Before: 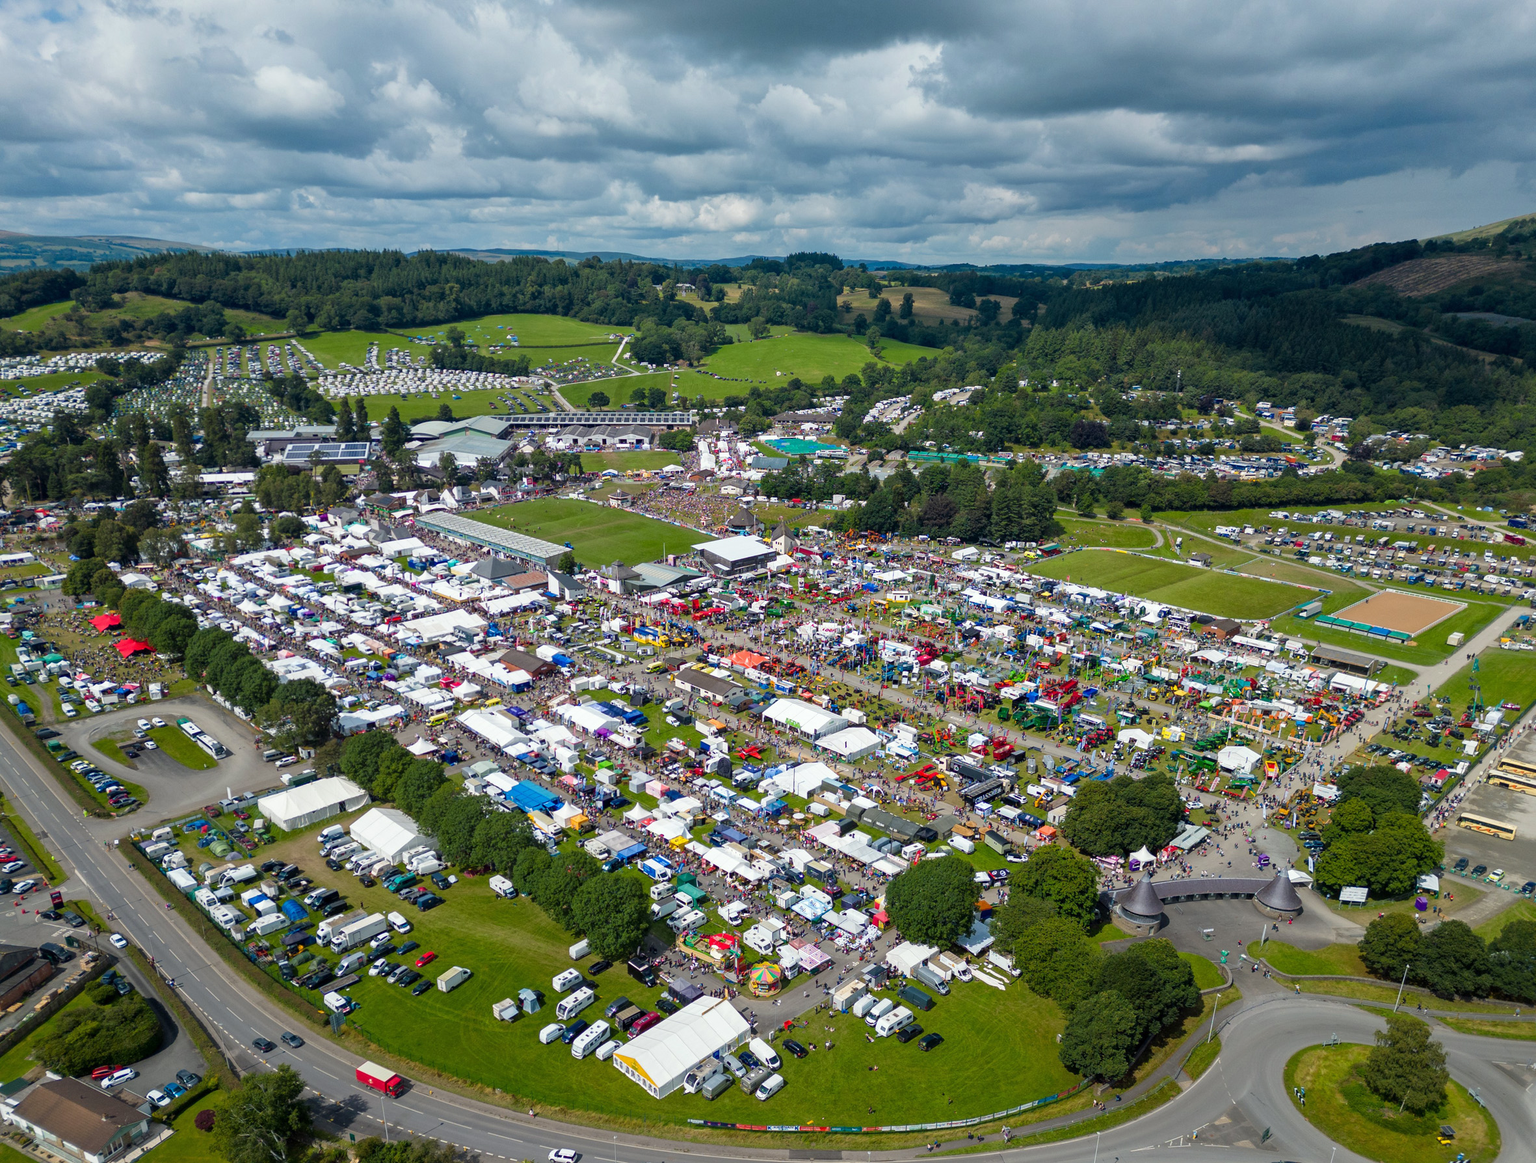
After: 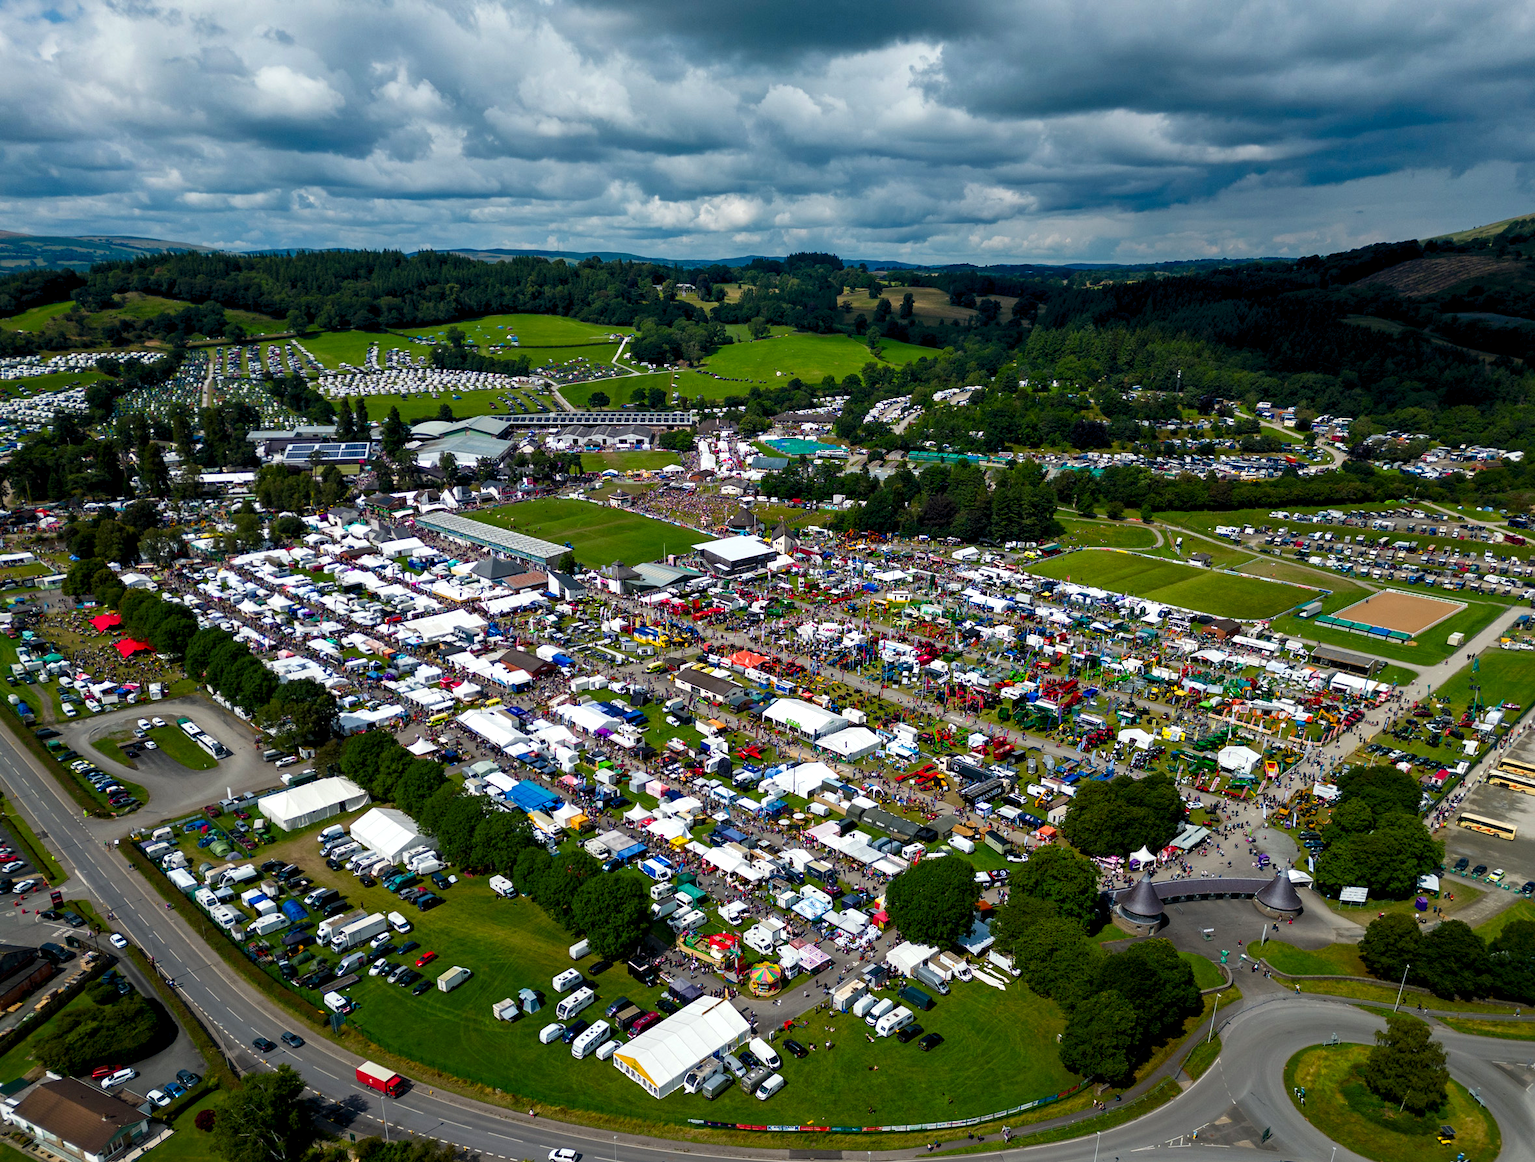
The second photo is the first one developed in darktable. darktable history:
contrast brightness saturation: contrast 0.1, brightness -0.26, saturation 0.14
rgb levels: levels [[0.013, 0.434, 0.89], [0, 0.5, 1], [0, 0.5, 1]]
